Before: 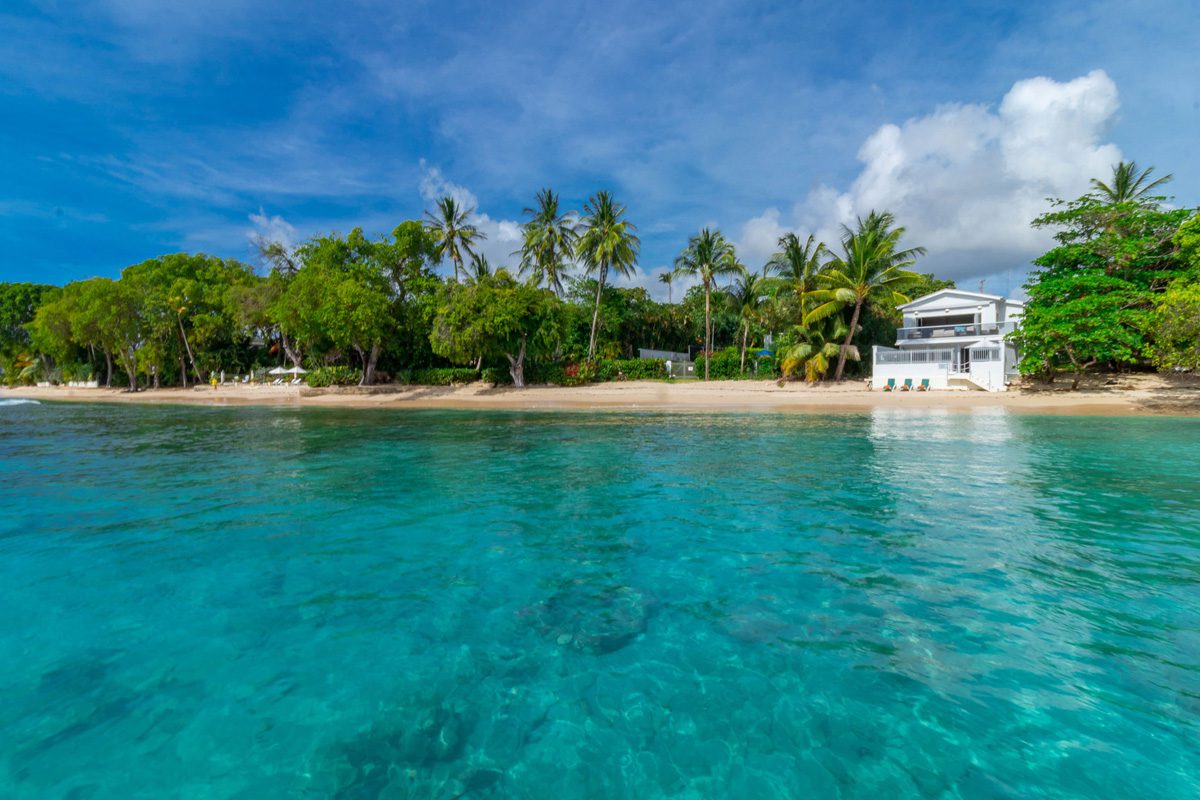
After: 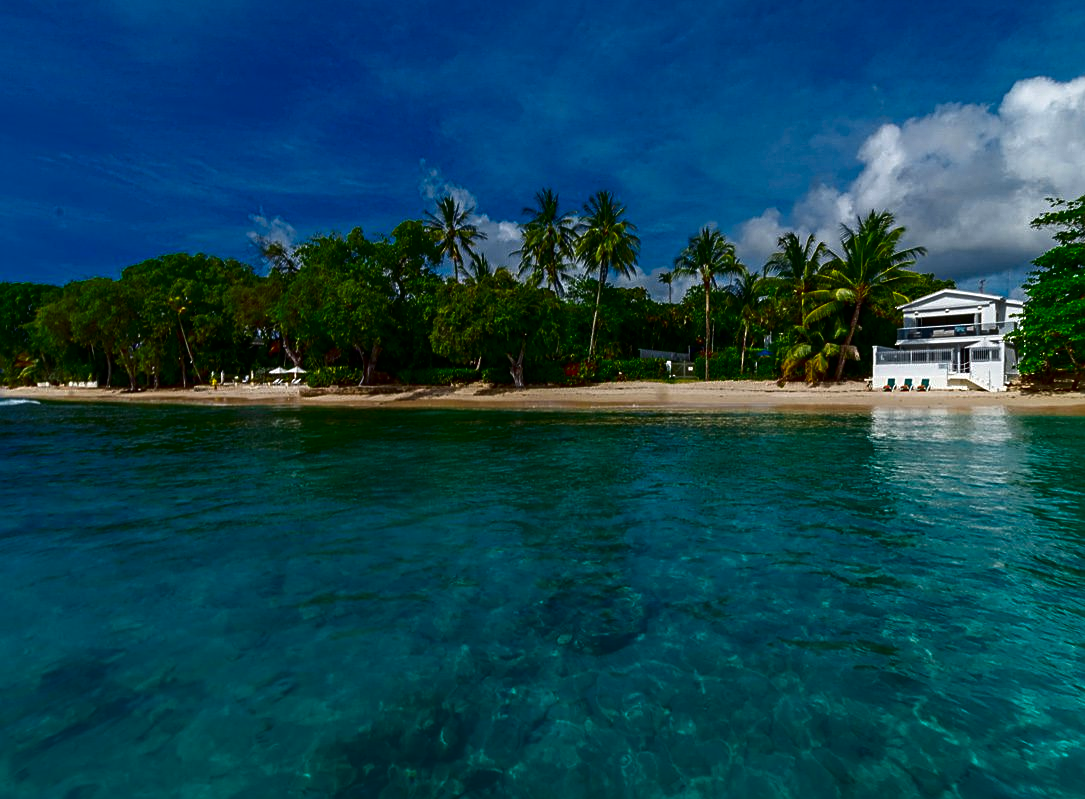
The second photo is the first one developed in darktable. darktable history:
sharpen: on, module defaults
crop: right 9.506%, bottom 0.046%
contrast brightness saturation: contrast 0.086, brightness -0.601, saturation 0.166
